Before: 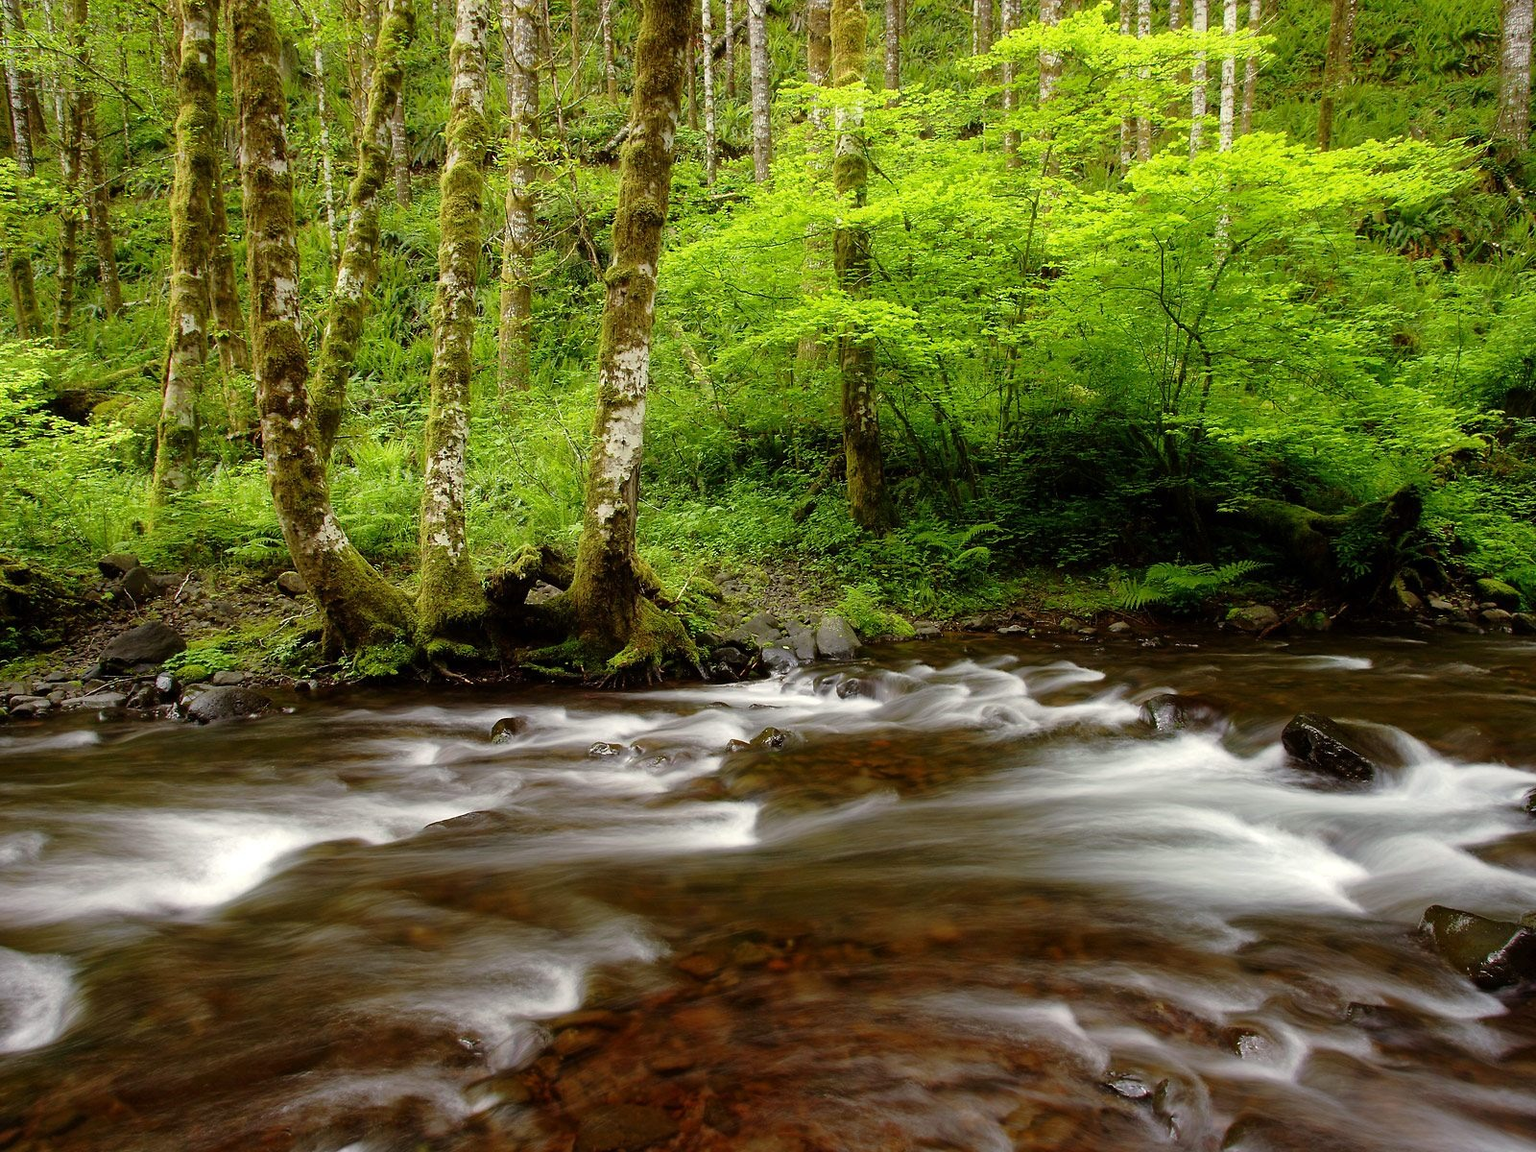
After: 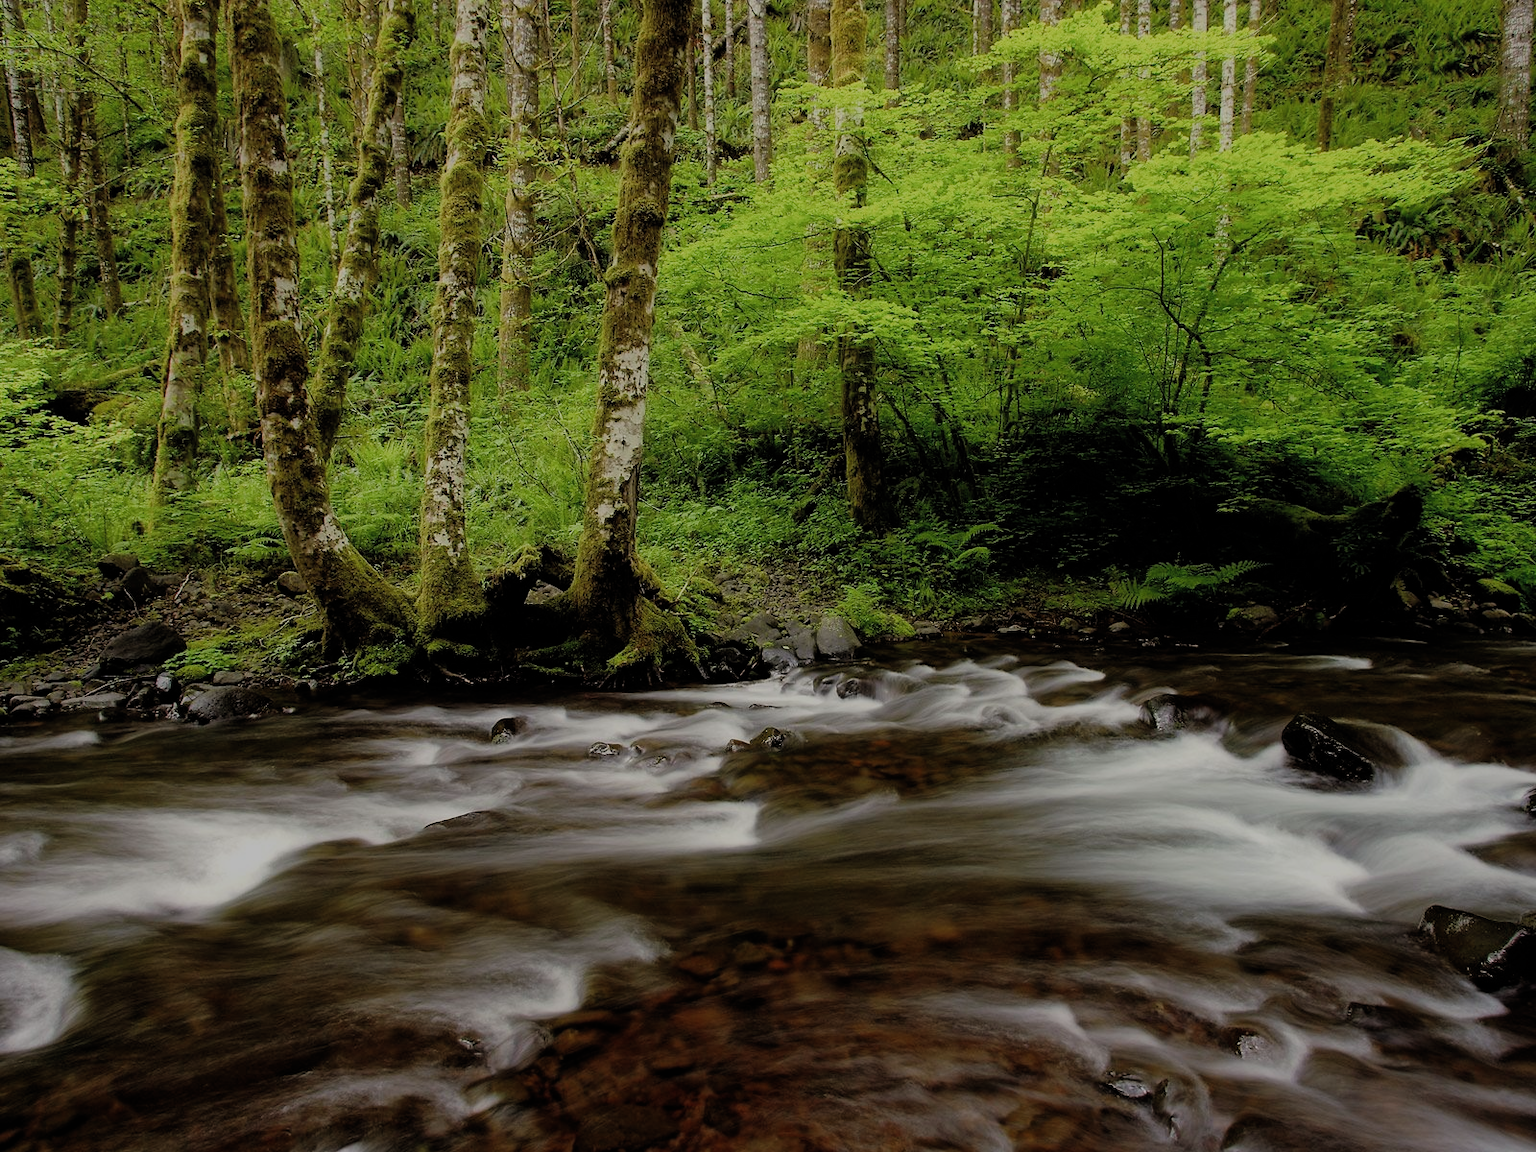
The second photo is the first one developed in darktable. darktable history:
filmic rgb: black relative exposure -7.15 EV, white relative exposure 5.34 EV, threshold 5.94 EV, hardness 3.02, add noise in highlights 0.001, preserve chrominance max RGB, color science v3 (2019), use custom middle-gray values true, contrast in highlights soft, enable highlight reconstruction true
exposure: black level correction 0, exposure -0.697 EV, compensate exposure bias true, compensate highlight preservation false
